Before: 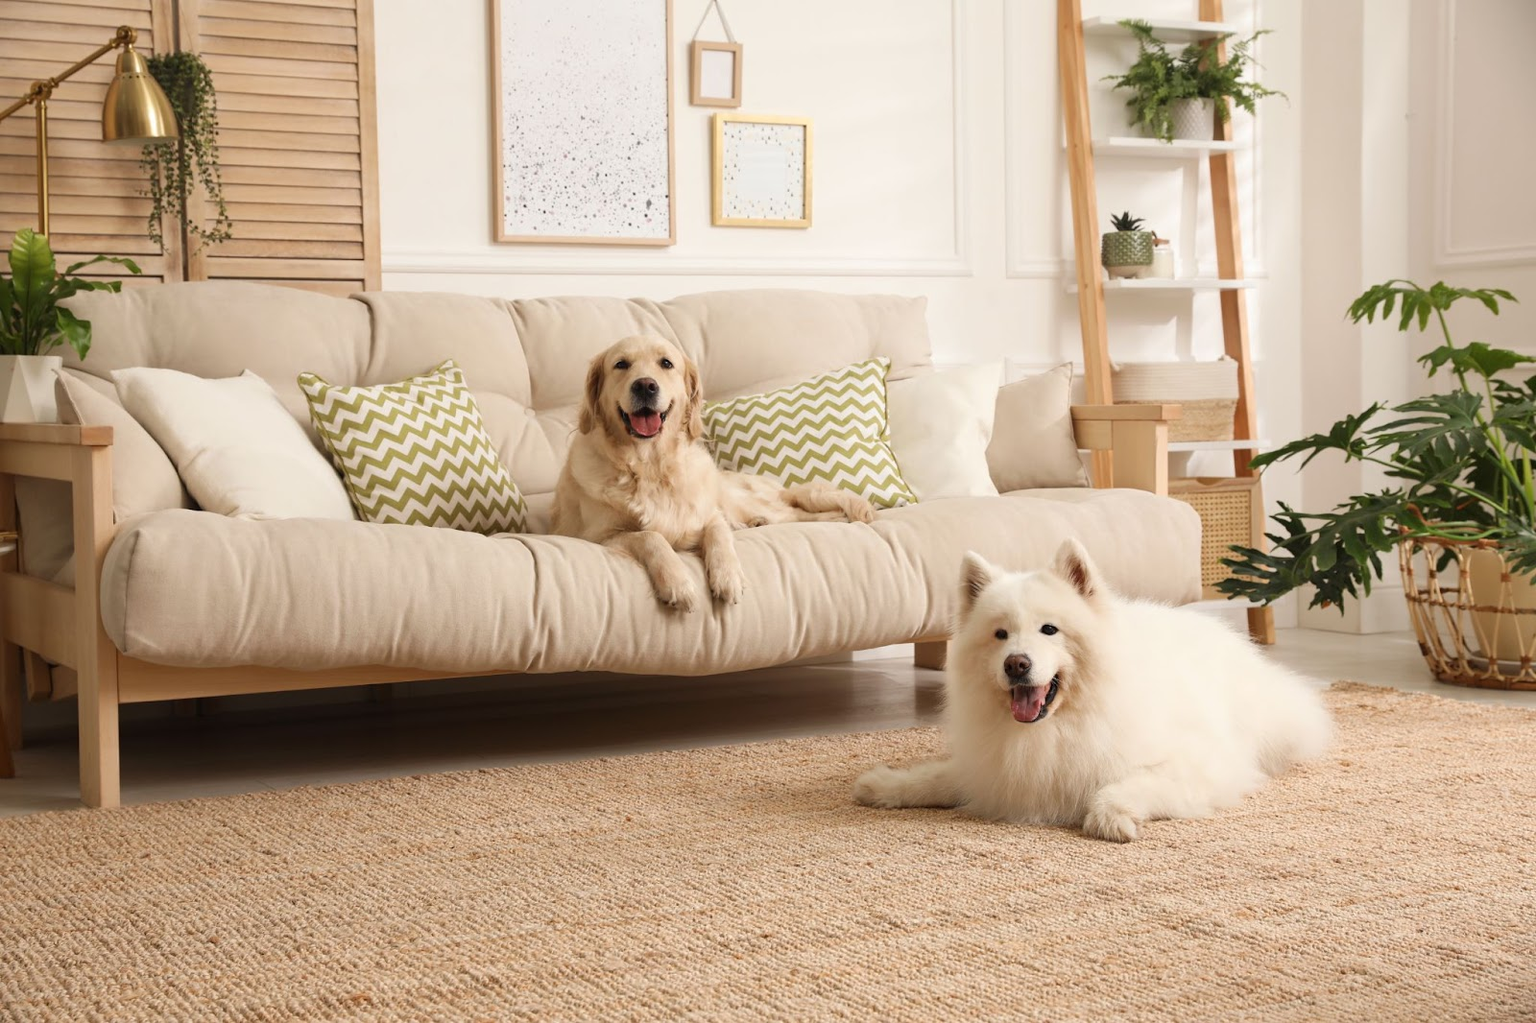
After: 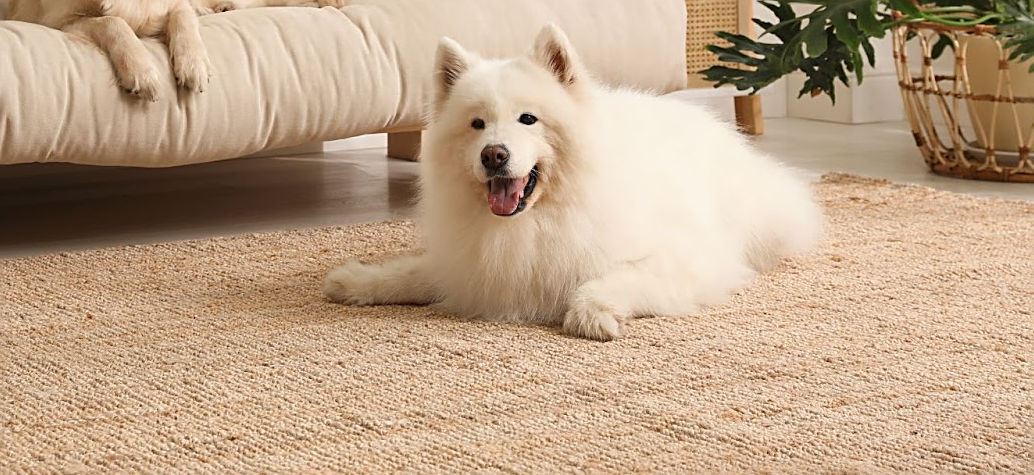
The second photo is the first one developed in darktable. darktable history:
crop and rotate: left 35.356%, top 50.429%, bottom 4.939%
sharpen: on, module defaults
